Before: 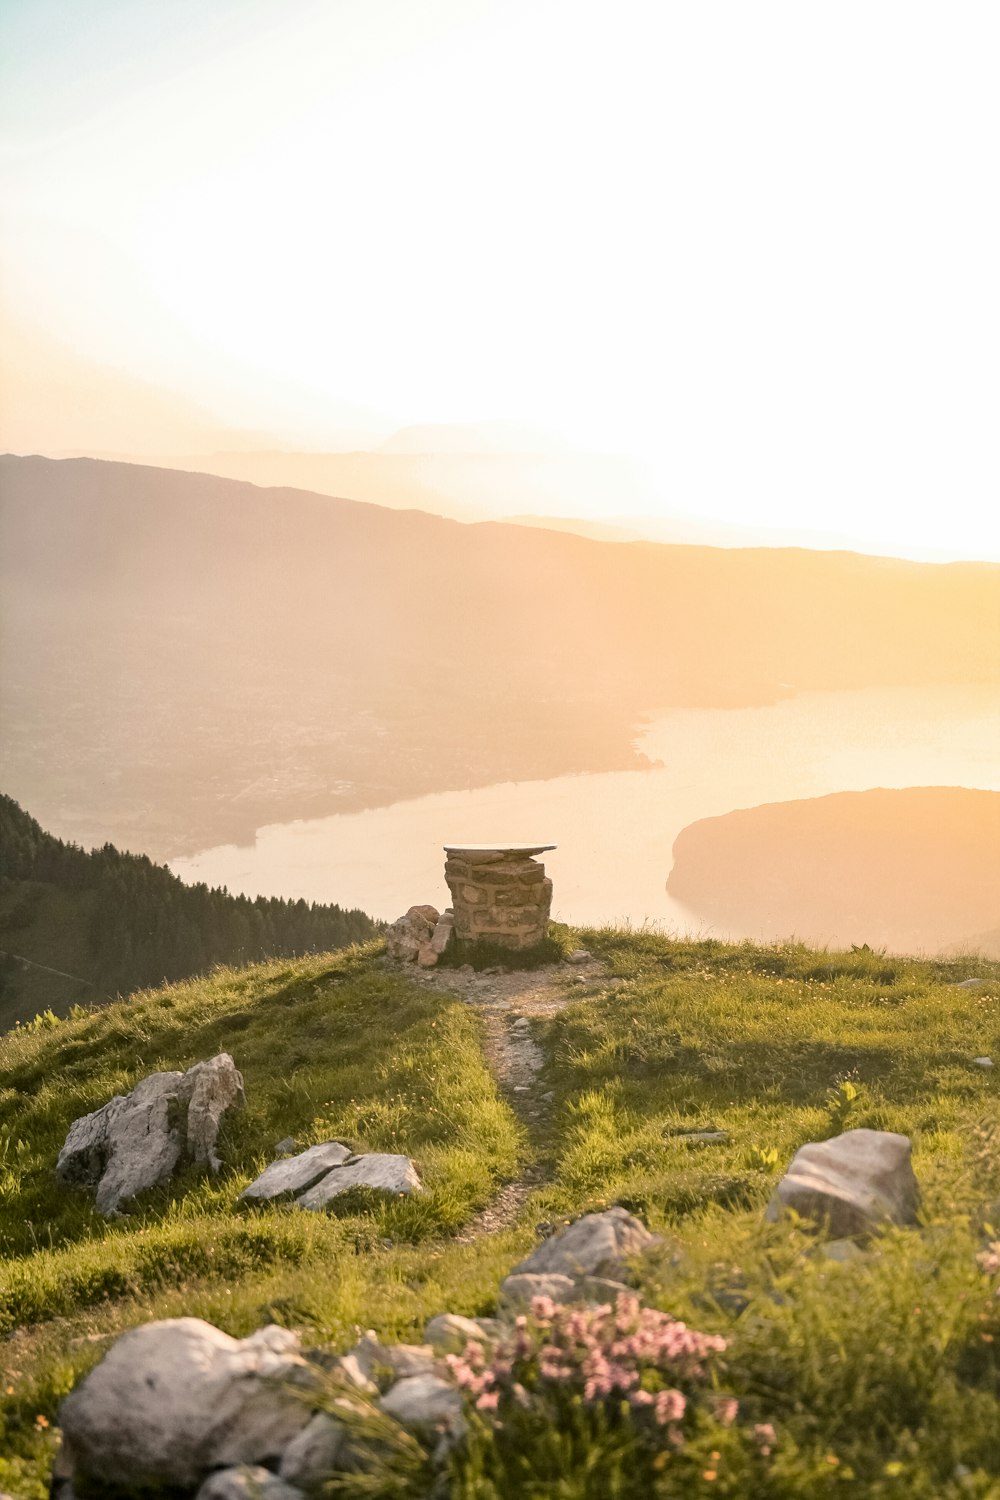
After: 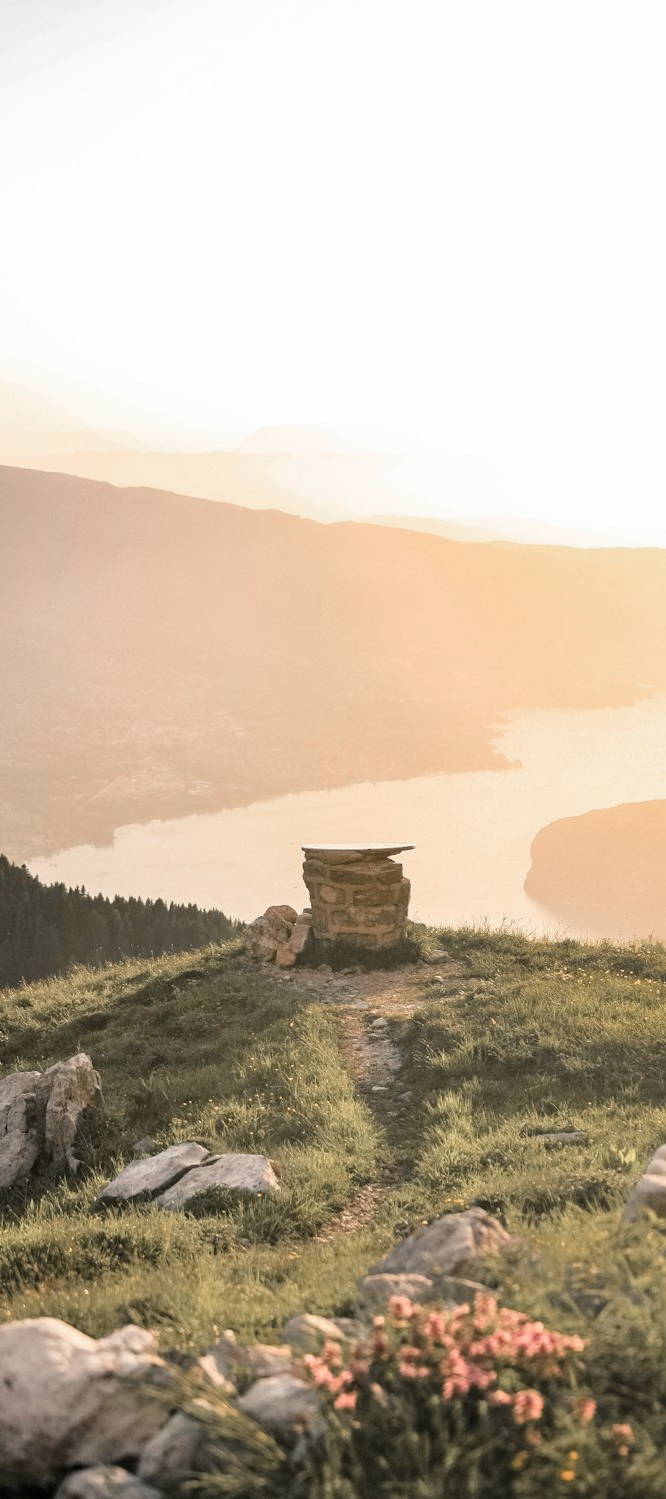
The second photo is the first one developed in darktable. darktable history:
color zones: curves: ch1 [(0, 0.638) (0.193, 0.442) (0.286, 0.15) (0.429, 0.14) (0.571, 0.142) (0.714, 0.154) (0.857, 0.175) (1, 0.638)]
crop and rotate: left 14.292%, right 19.041%
